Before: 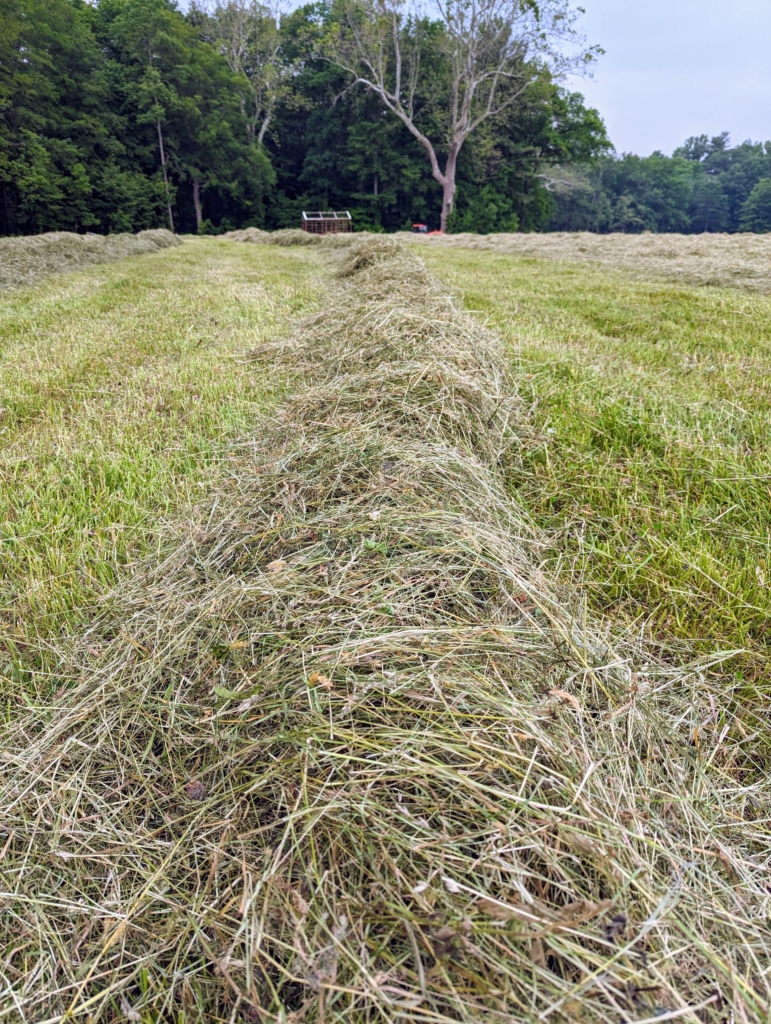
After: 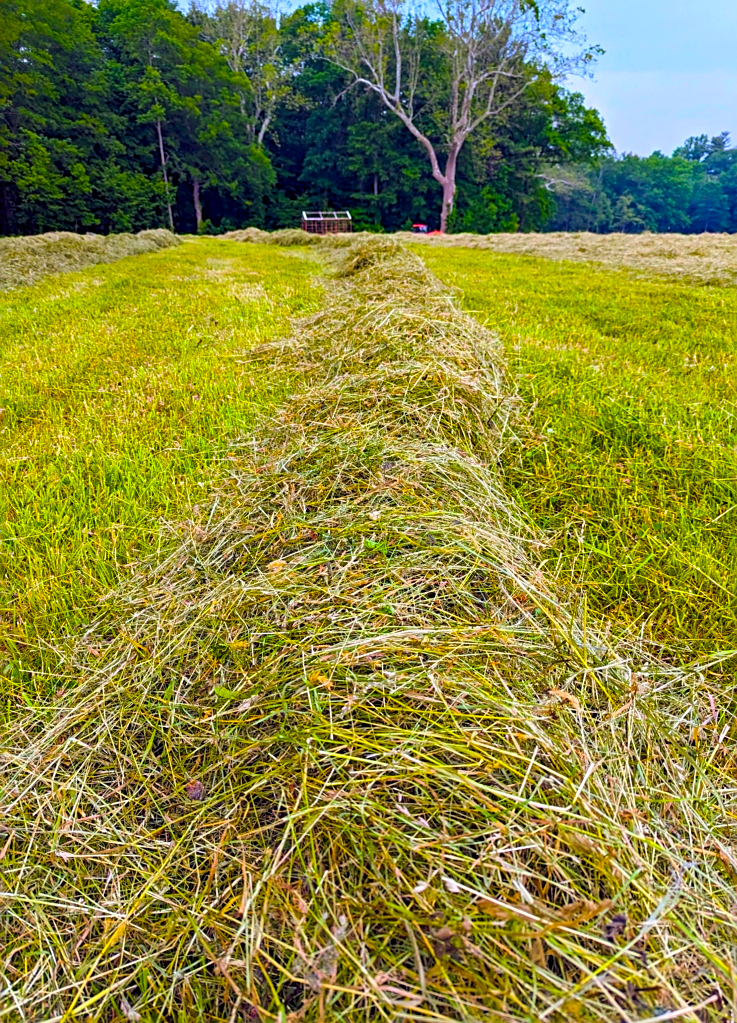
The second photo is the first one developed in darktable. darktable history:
sharpen: on, module defaults
color balance rgb: linear chroma grading › shadows 16.67%, linear chroma grading › highlights 61.182%, linear chroma grading › global chroma 49.8%, perceptual saturation grading › global saturation 30.467%
crop: right 4.316%, bottom 0.021%
